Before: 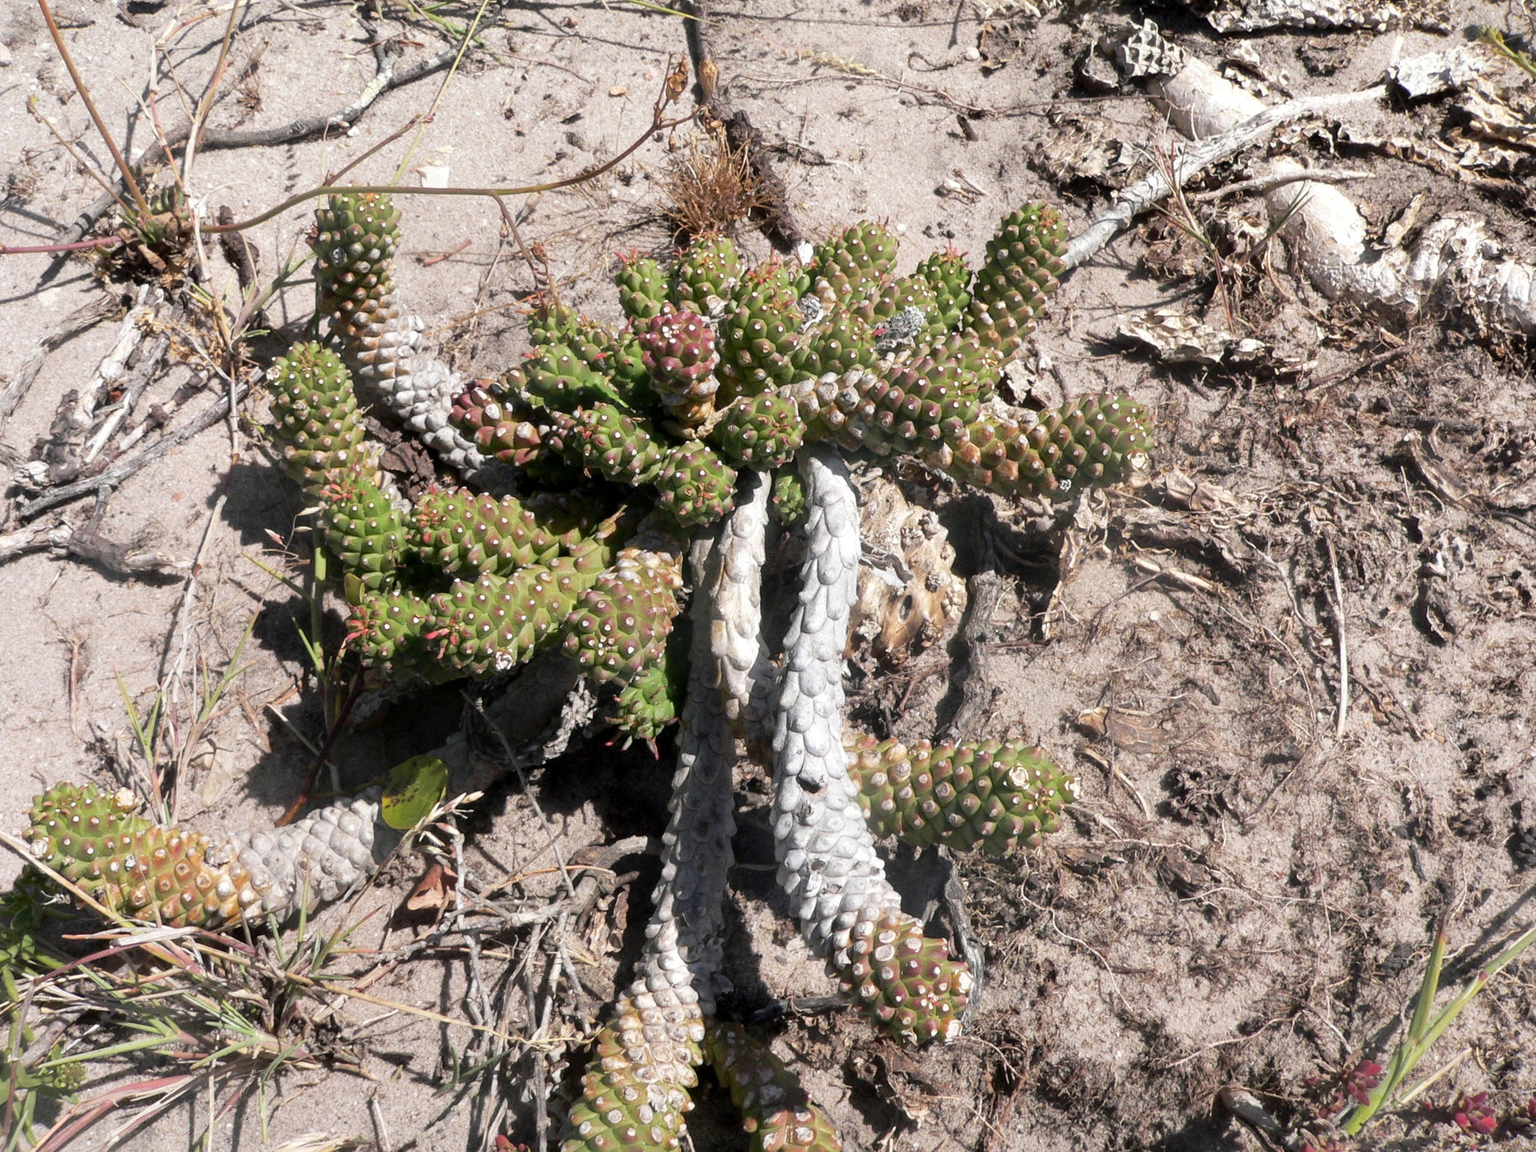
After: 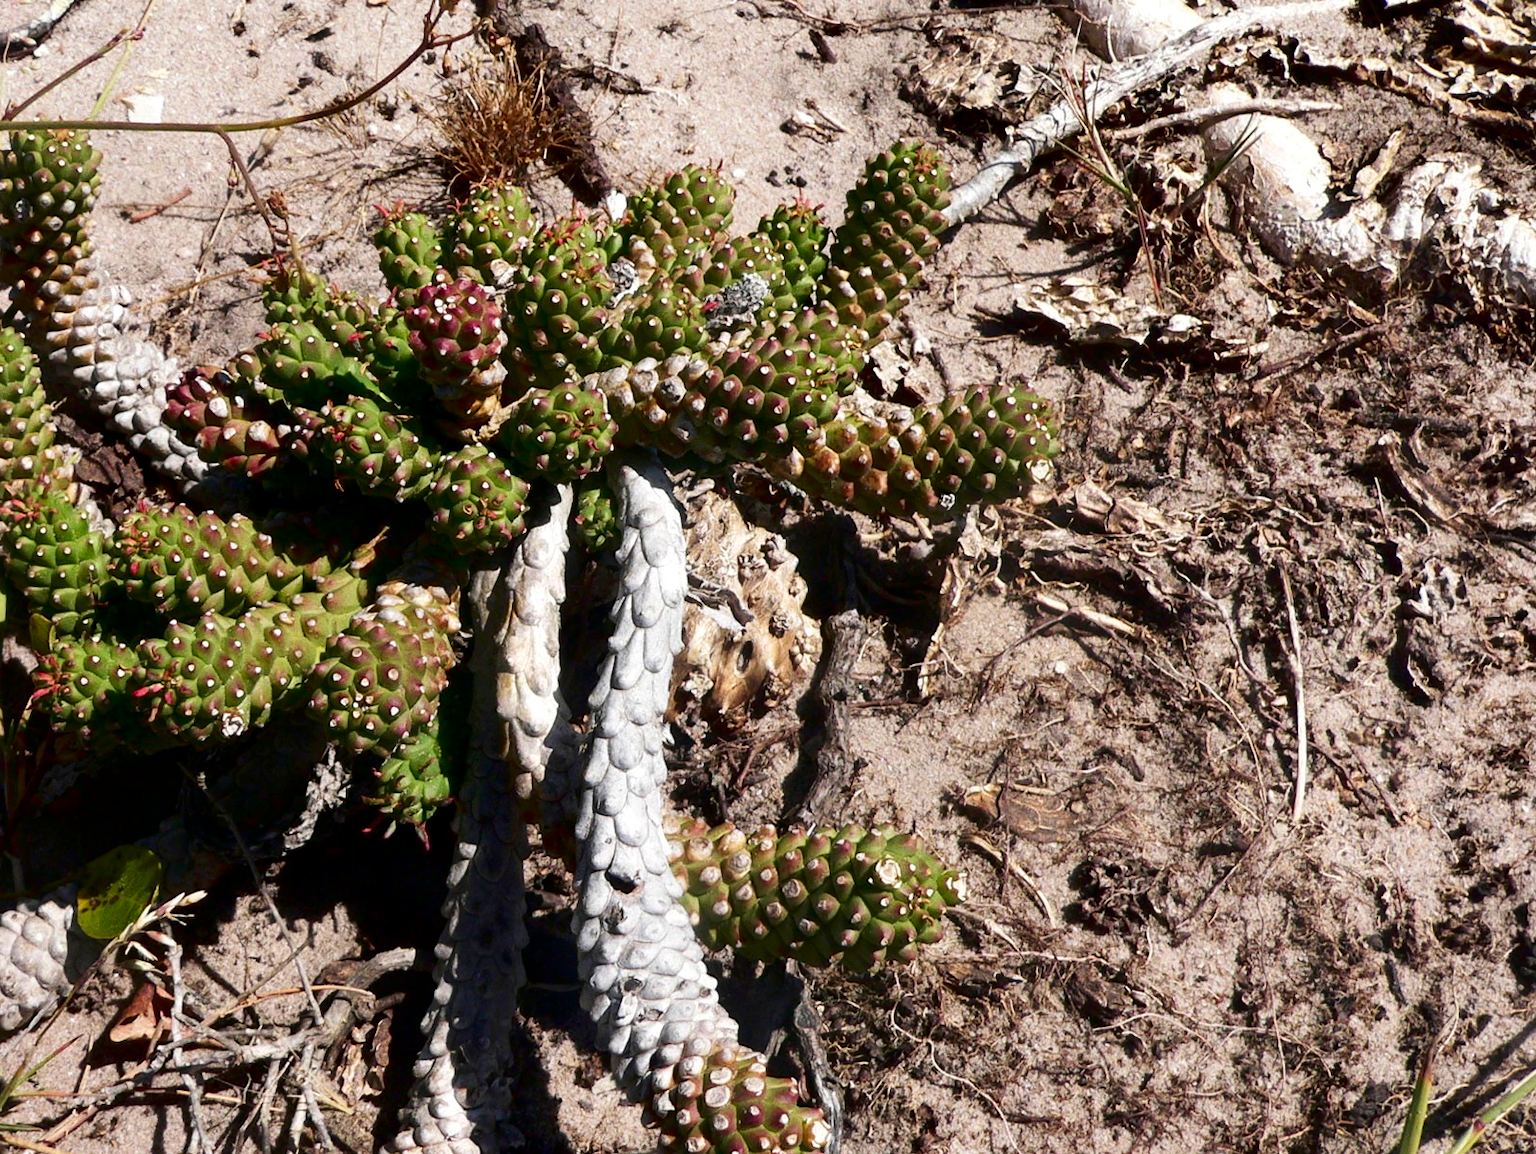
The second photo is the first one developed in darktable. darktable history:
color balance rgb: perceptual saturation grading › global saturation 15.29%, perceptual saturation grading › highlights -19.403%, perceptual saturation grading › shadows 20.13%
crop and rotate: left 20.925%, top 7.953%, right 0.492%, bottom 13.307%
contrast brightness saturation: contrast 0.193, brightness -0.245, saturation 0.113
velvia: on, module defaults
tone equalizer: edges refinement/feathering 500, mask exposure compensation -1.57 EV, preserve details no
